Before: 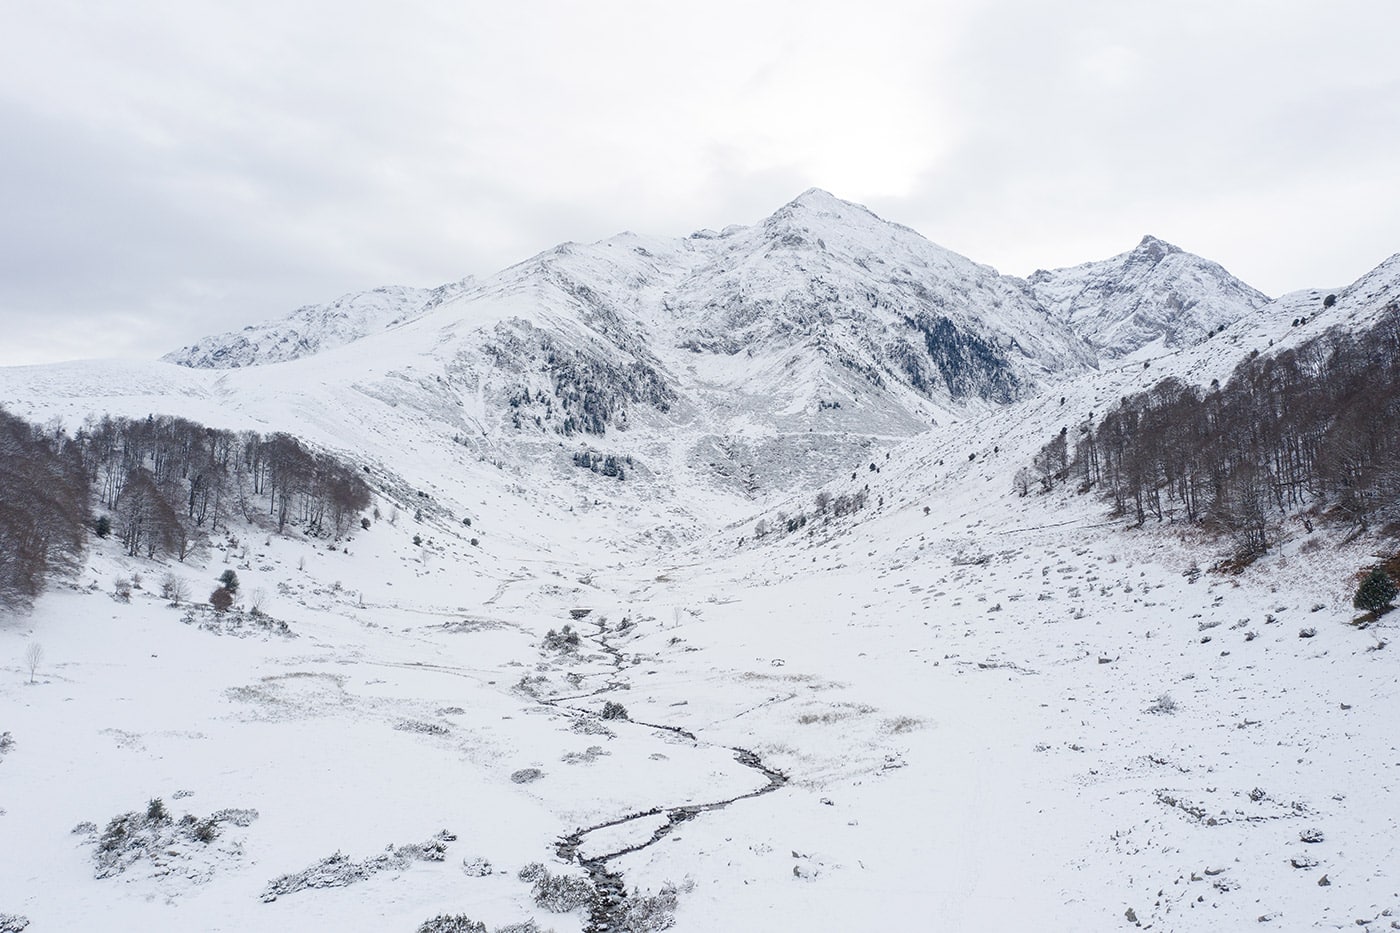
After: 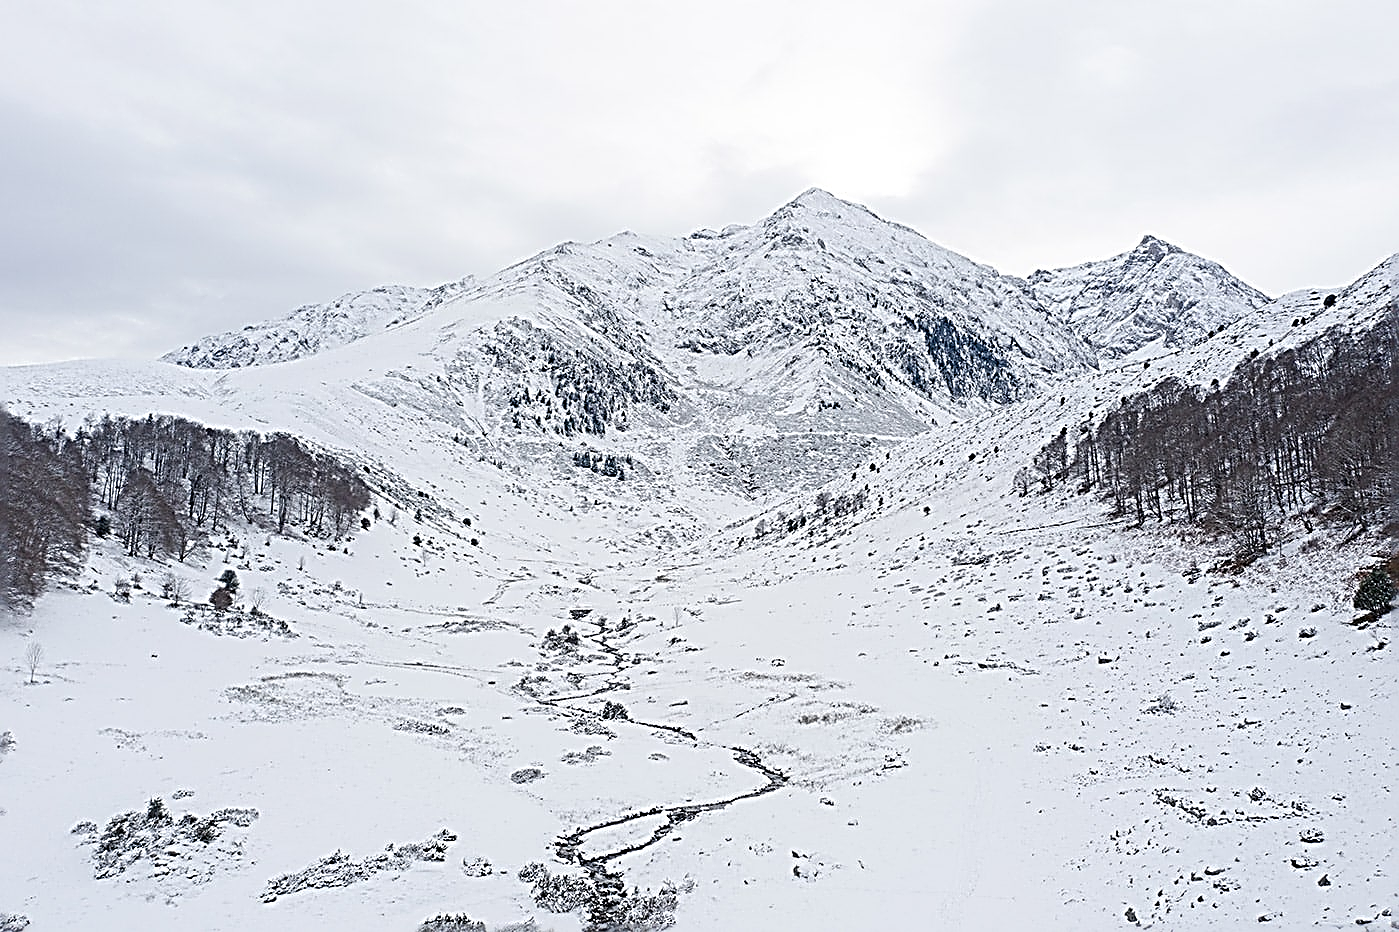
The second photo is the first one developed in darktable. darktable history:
sharpen: radius 3.158, amount 1.731
